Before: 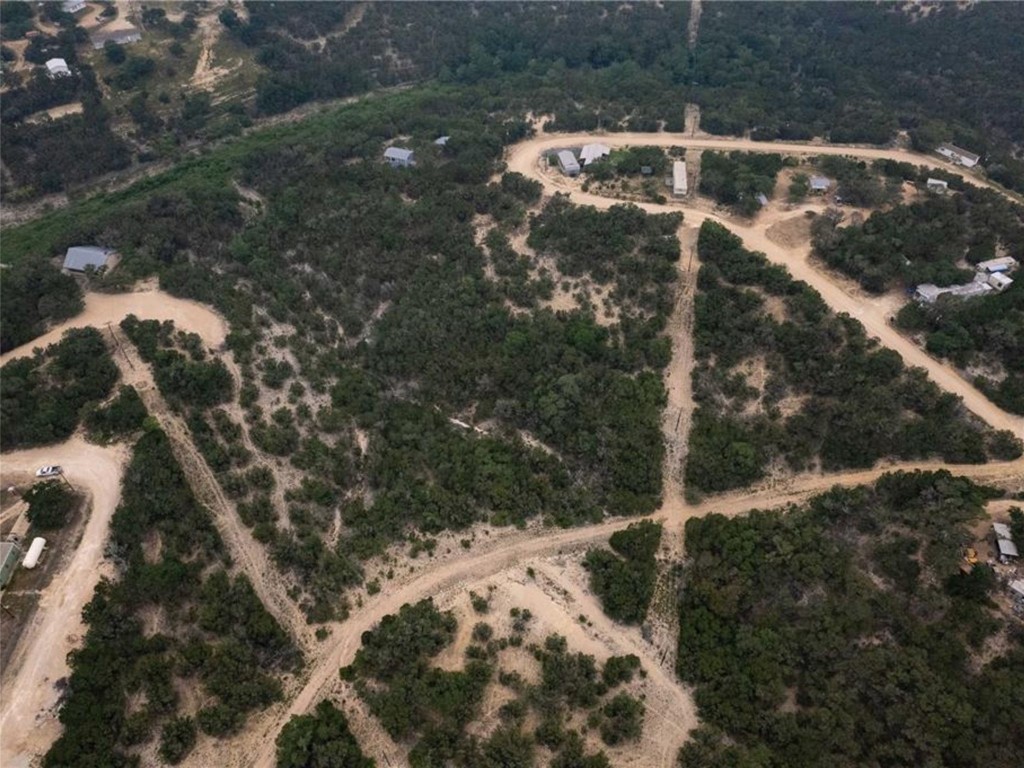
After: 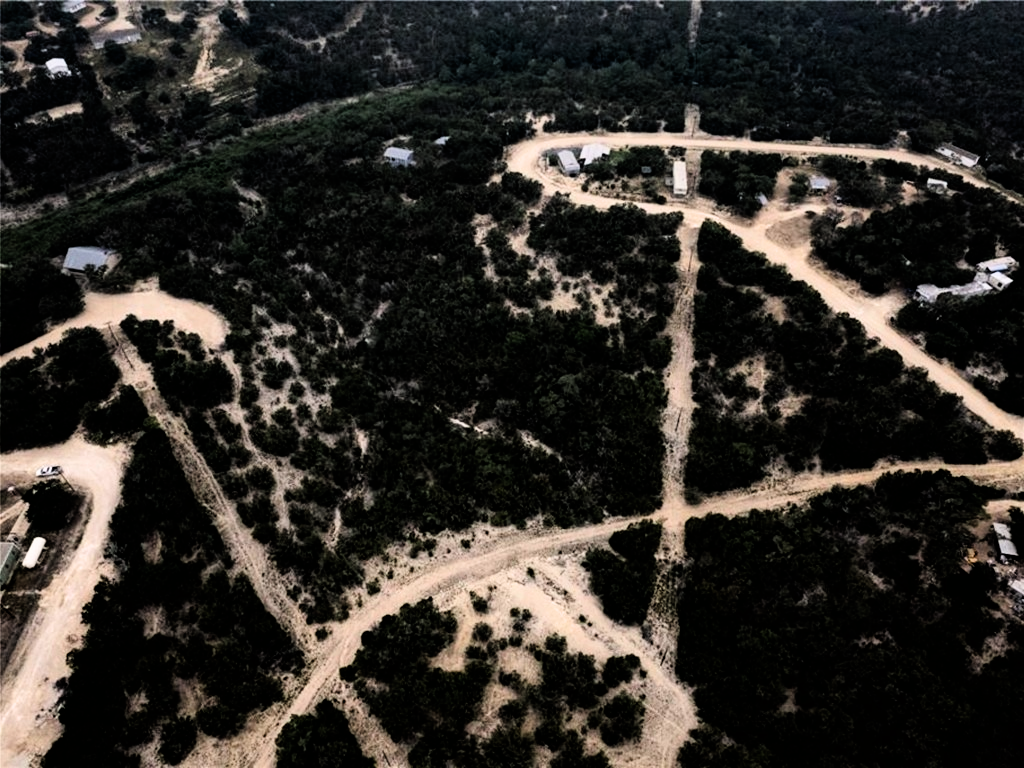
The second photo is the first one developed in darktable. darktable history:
filmic rgb: black relative exposure -3.75 EV, white relative exposure 2.4 EV, dynamic range scaling -50%, hardness 3.42, latitude 30%, contrast 1.8
haze removal: strength 0.1, compatibility mode true, adaptive false
